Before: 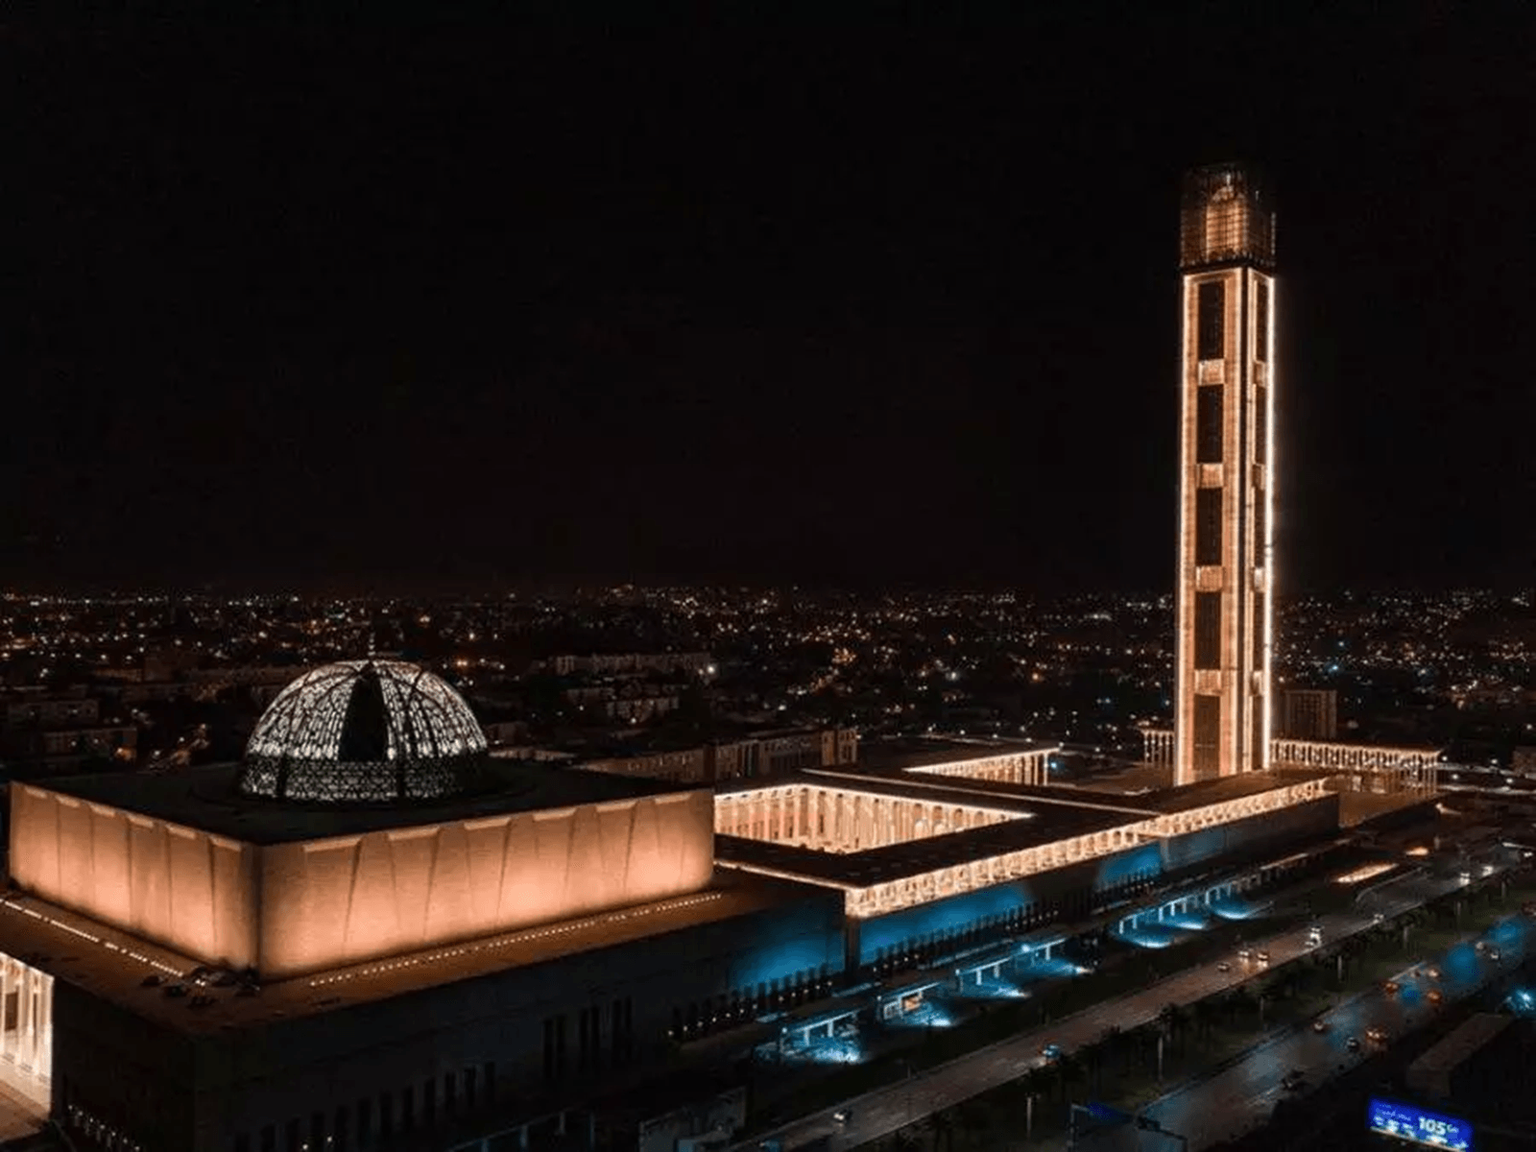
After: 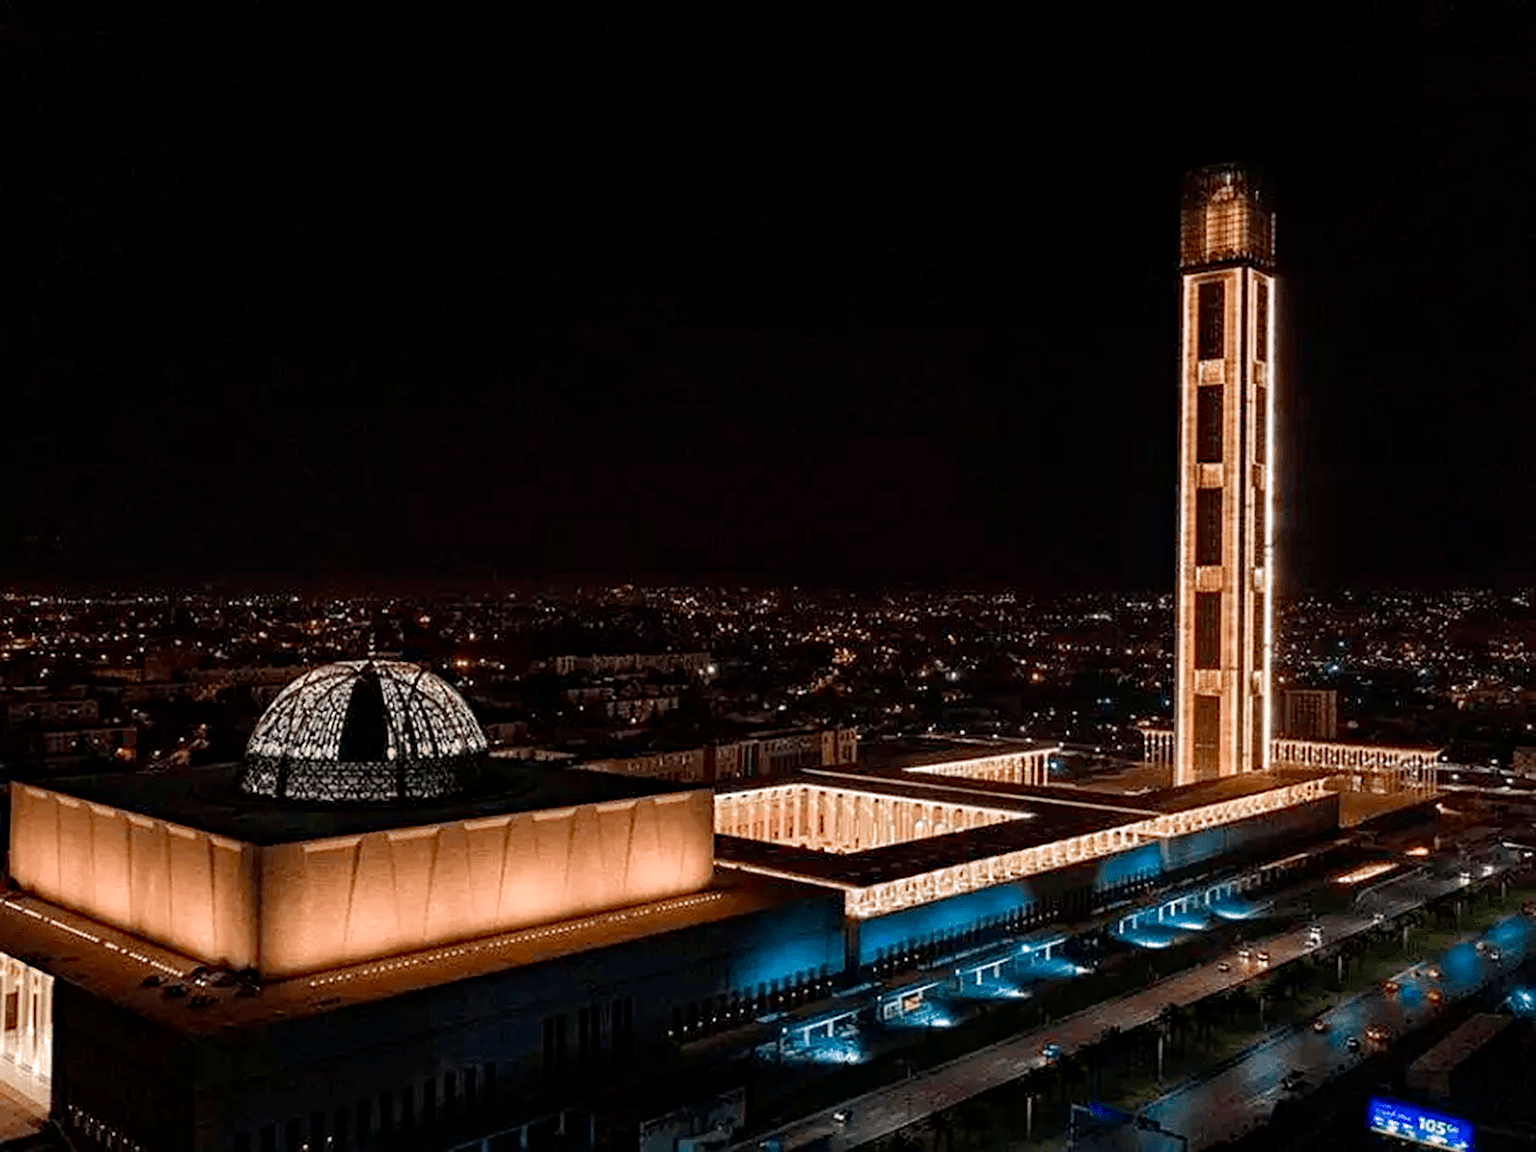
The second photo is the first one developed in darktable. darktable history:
white balance: emerald 1
haze removal: compatibility mode true, adaptive false
exposure: black level correction 0.001, exposure 0.5 EV, compensate exposure bias true, compensate highlight preservation false
filmic rgb: black relative exposure -16 EV, threshold -0.33 EV, transition 3.19 EV, structure ↔ texture 100%, target black luminance 0%, hardness 7.57, latitude 72.96%, contrast 0.908, highlights saturation mix 10%, shadows ↔ highlights balance -0.38%, add noise in highlights 0, preserve chrominance no, color science v4 (2020), iterations of high-quality reconstruction 10, enable highlight reconstruction true
sharpen: on, module defaults
